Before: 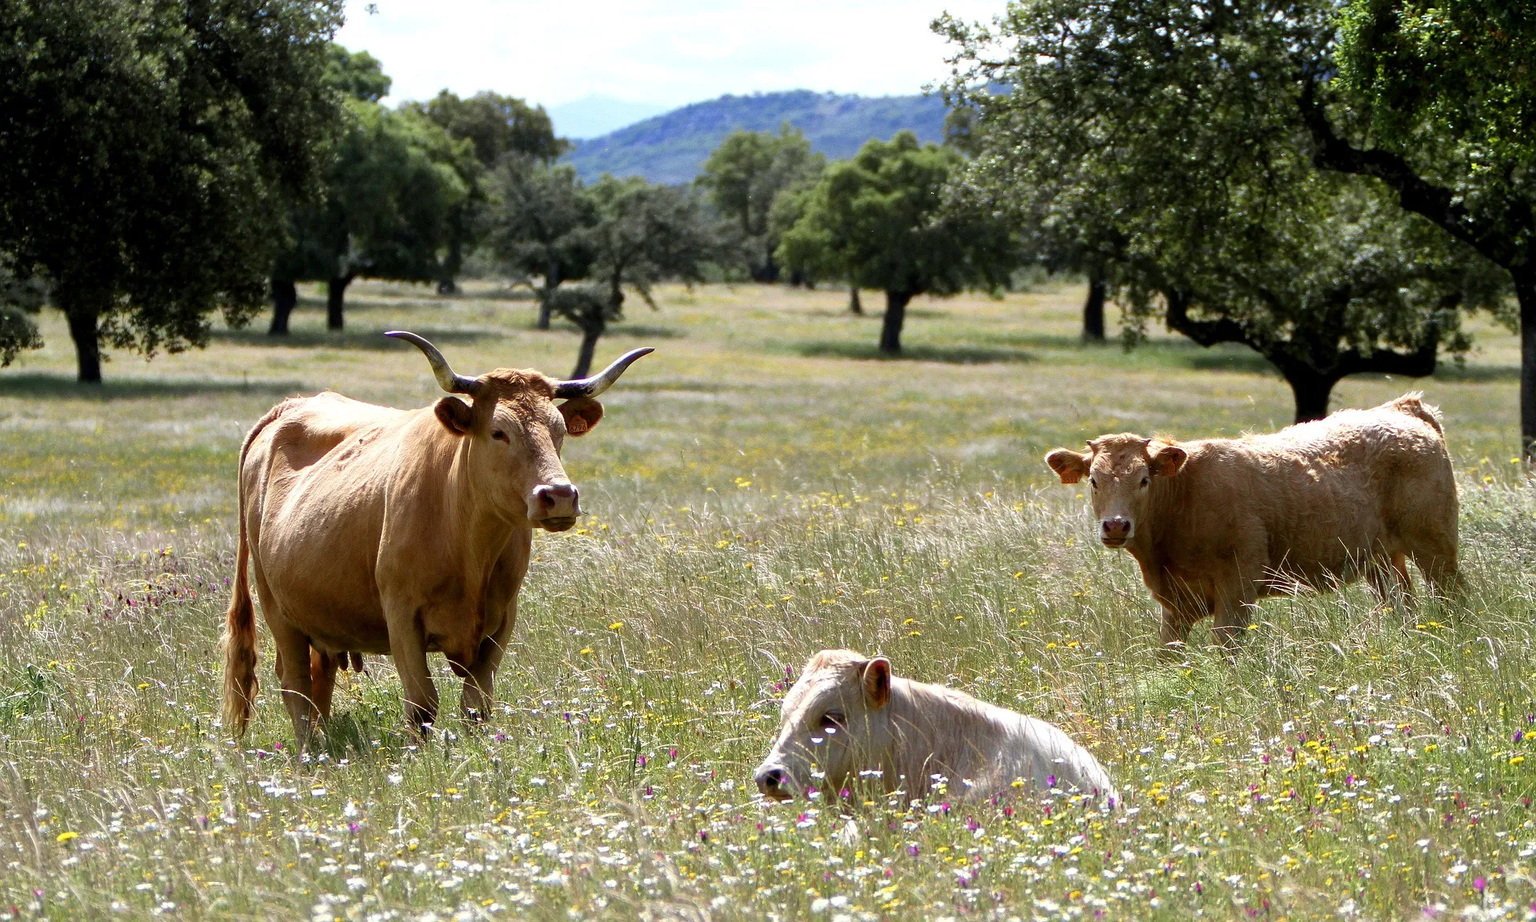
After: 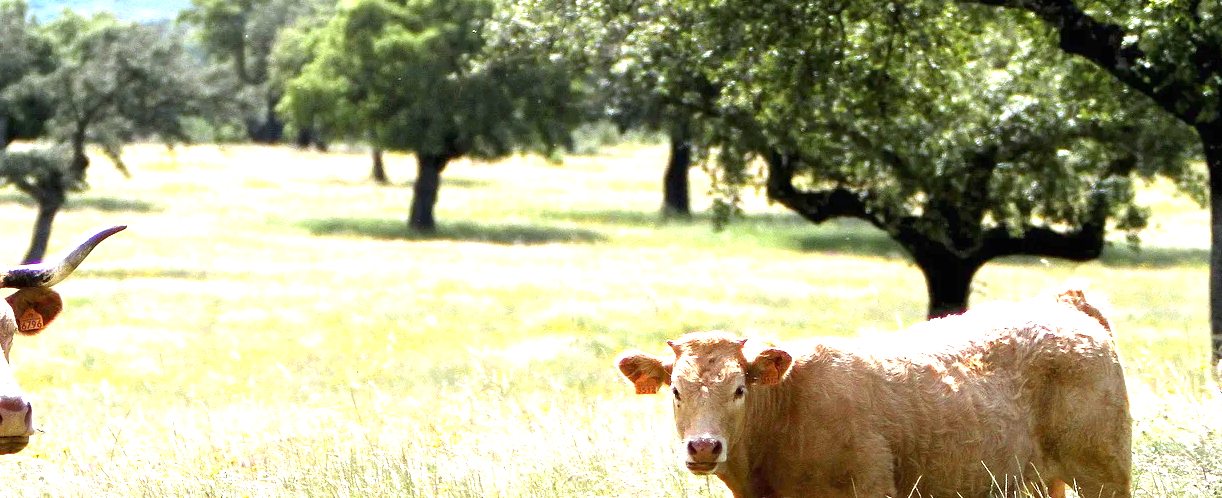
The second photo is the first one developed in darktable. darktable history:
crop: left 36.005%, top 18.293%, right 0.31%, bottom 38.444%
exposure: black level correction 0, exposure 1.741 EV, compensate exposure bias true, compensate highlight preservation false
